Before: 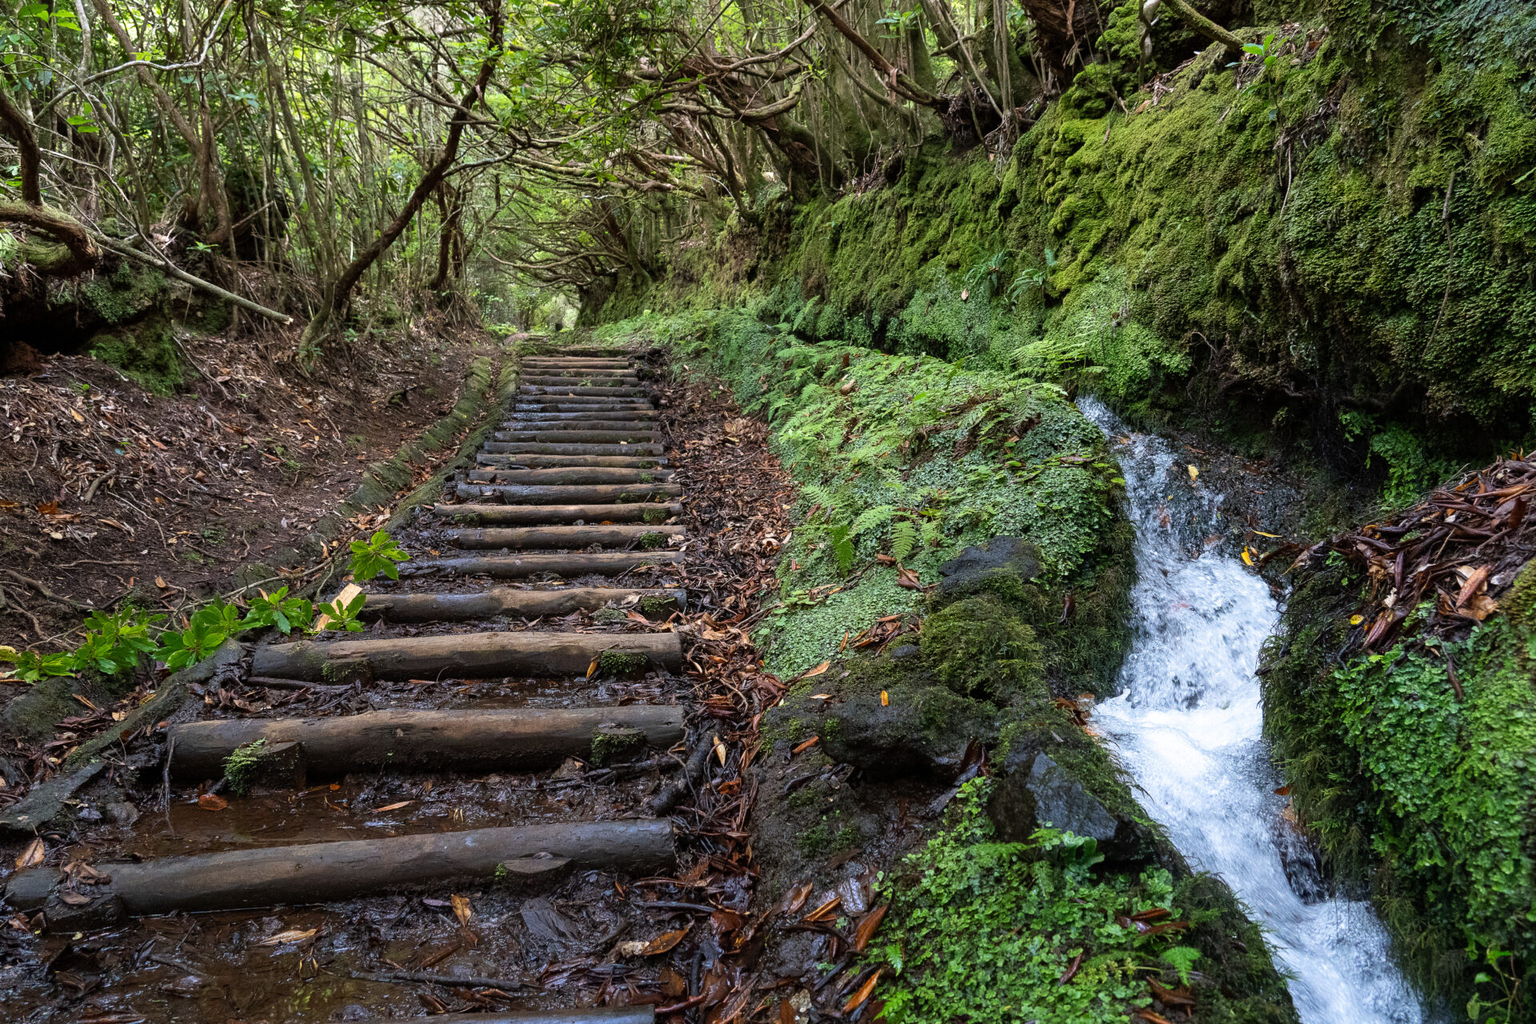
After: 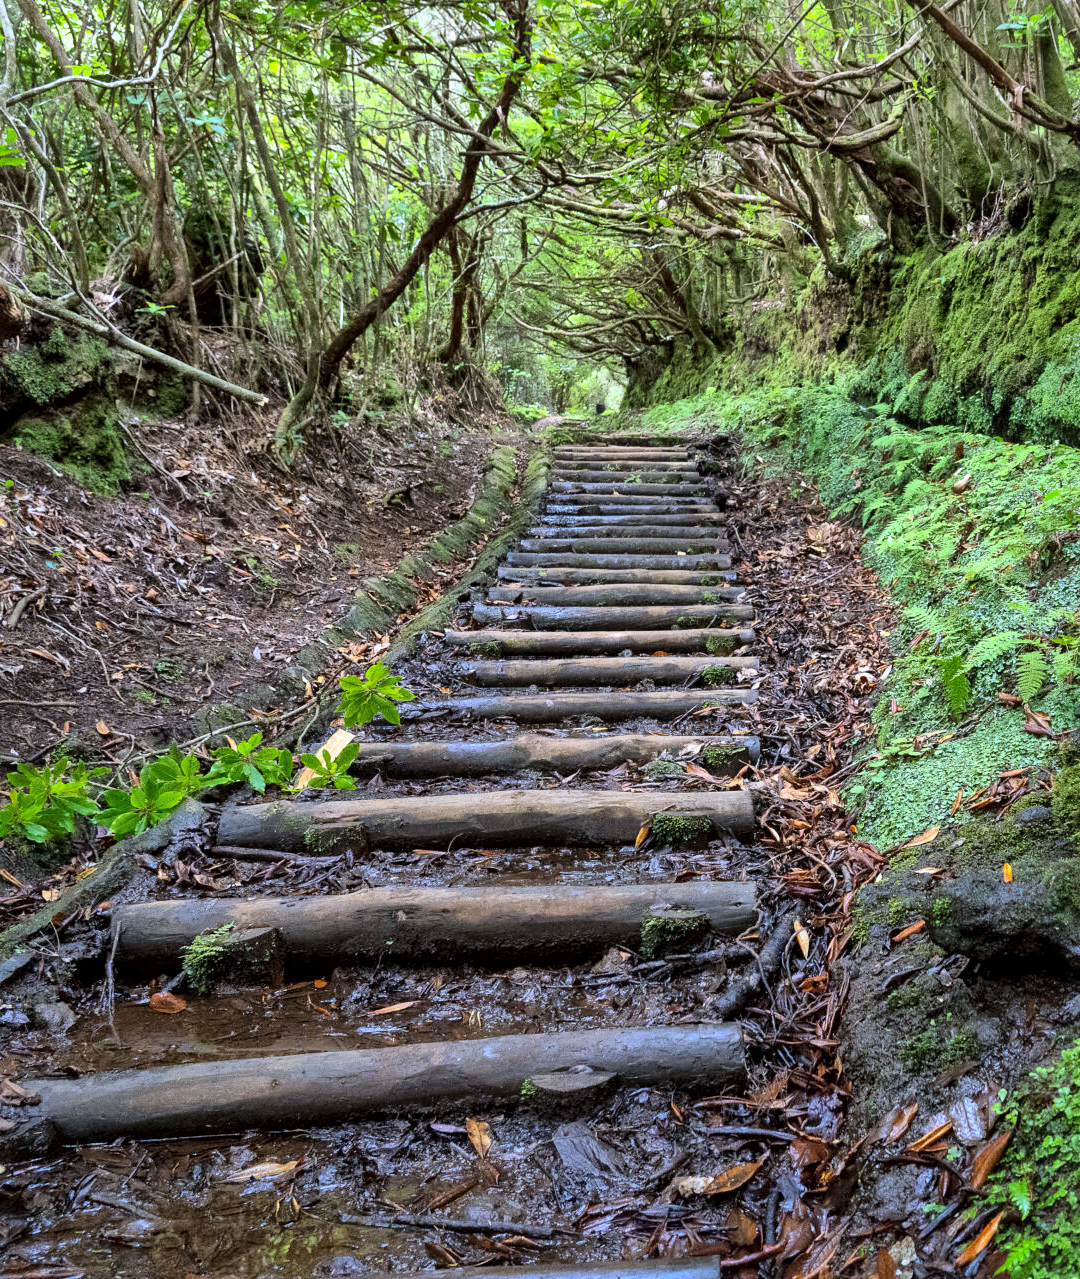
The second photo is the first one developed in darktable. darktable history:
global tonemap: drago (1, 100), detail 1
crop: left 5.114%, right 38.589%
exposure: black level correction 0, exposure 1.1 EV, compensate exposure bias true, compensate highlight preservation false
white balance: red 0.924, blue 1.095
local contrast: mode bilateral grid, contrast 20, coarseness 50, detail 161%, midtone range 0.2
